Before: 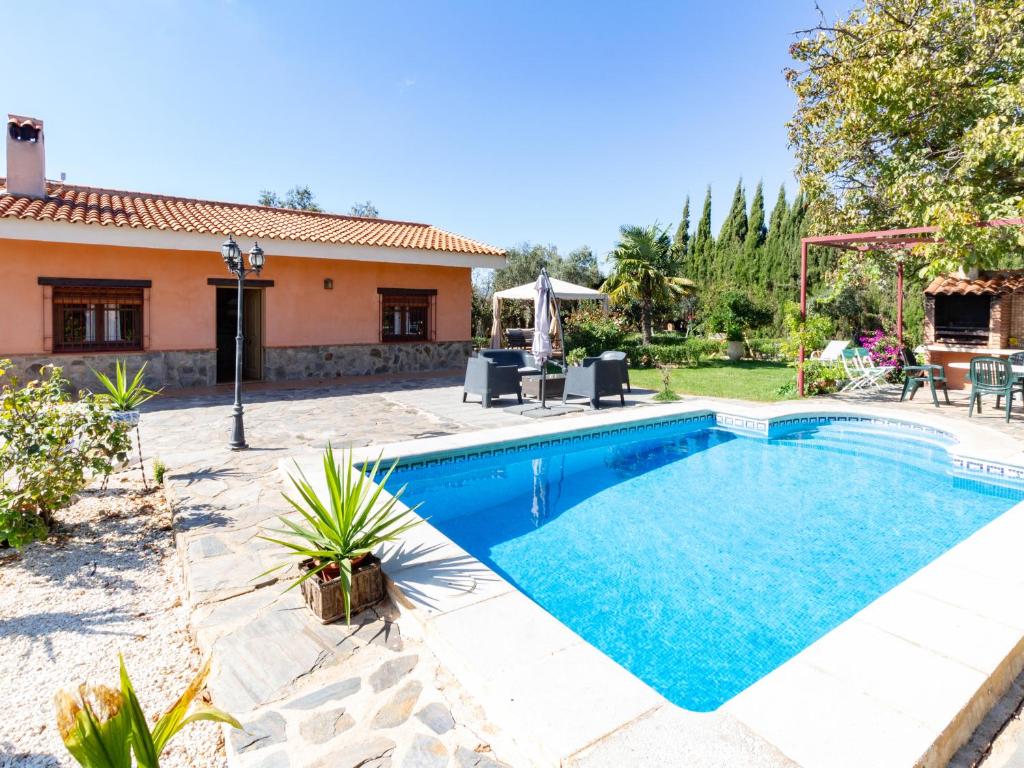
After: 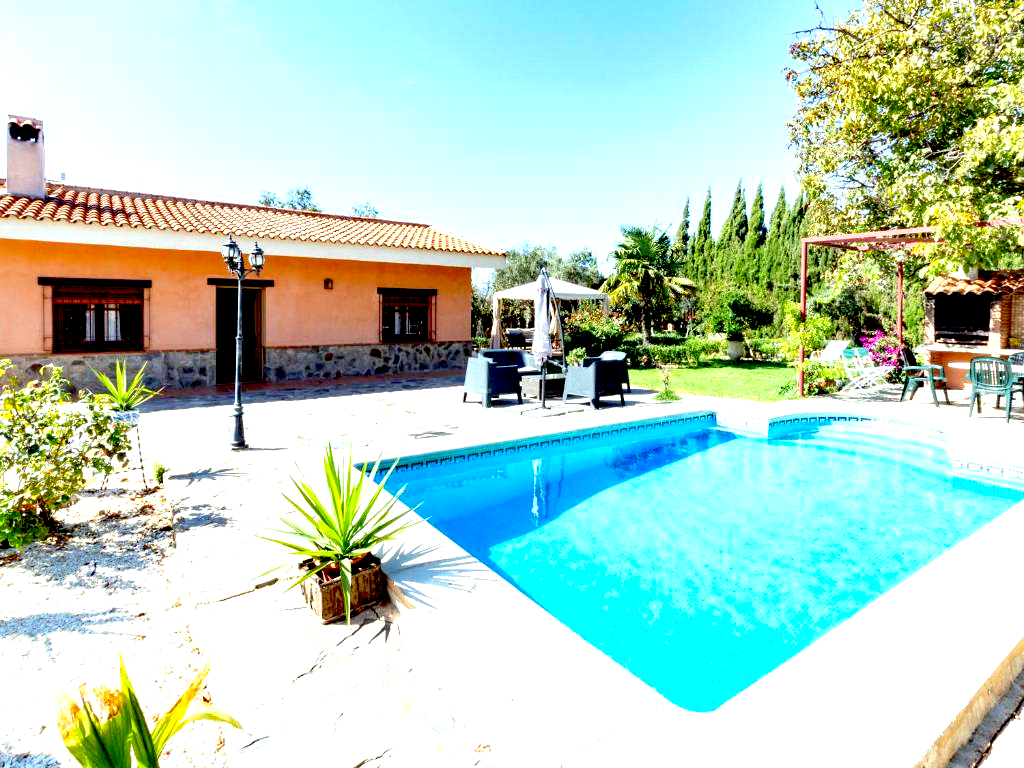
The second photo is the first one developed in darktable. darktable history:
color correction: highlights a* -6.69, highlights b* 0.49
exposure: black level correction 0.035, exposure 0.9 EV, compensate highlight preservation false
